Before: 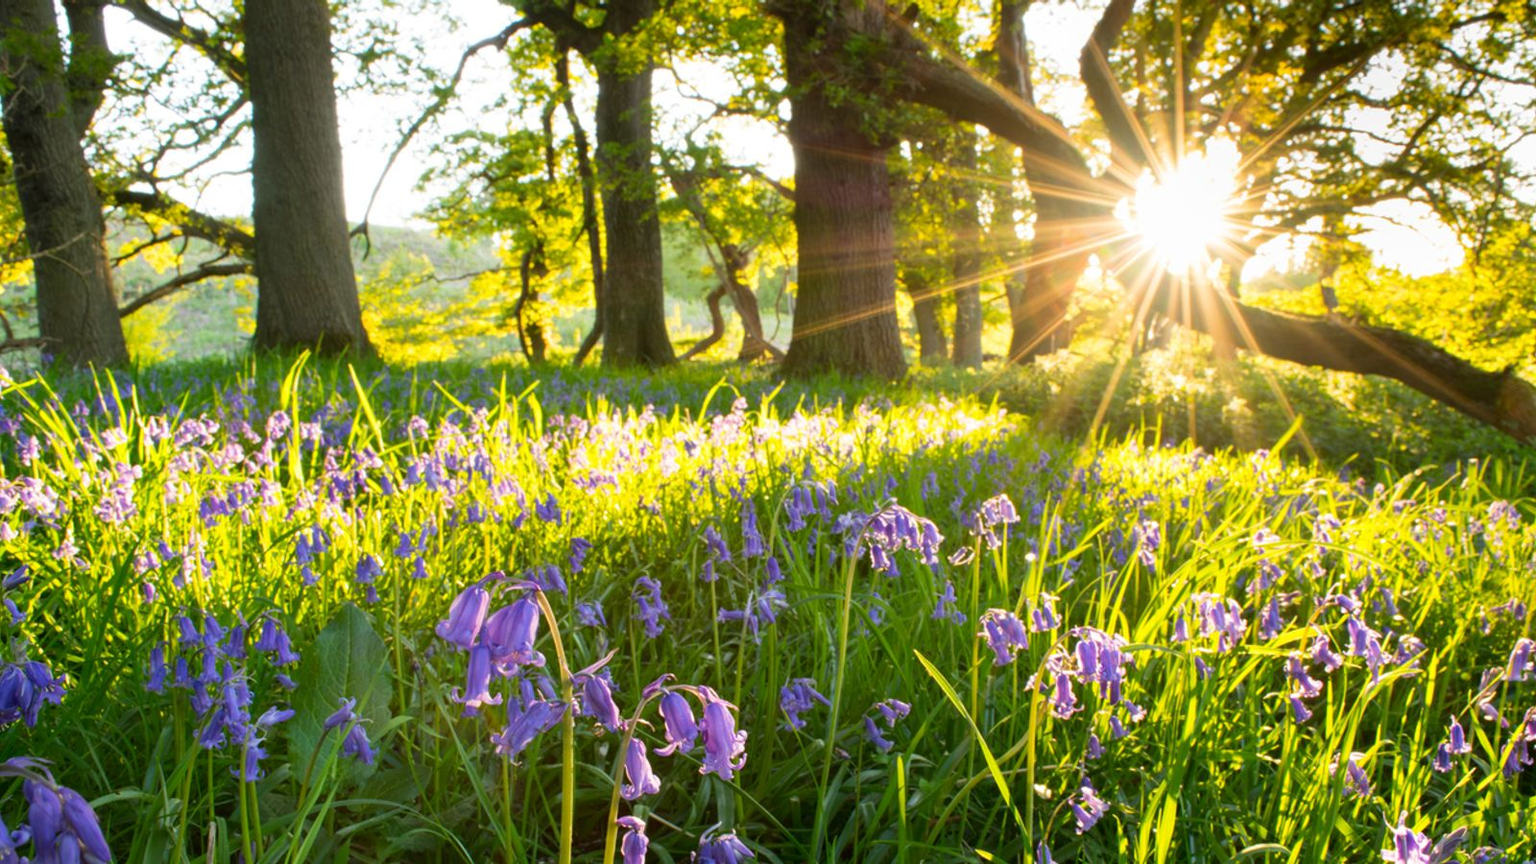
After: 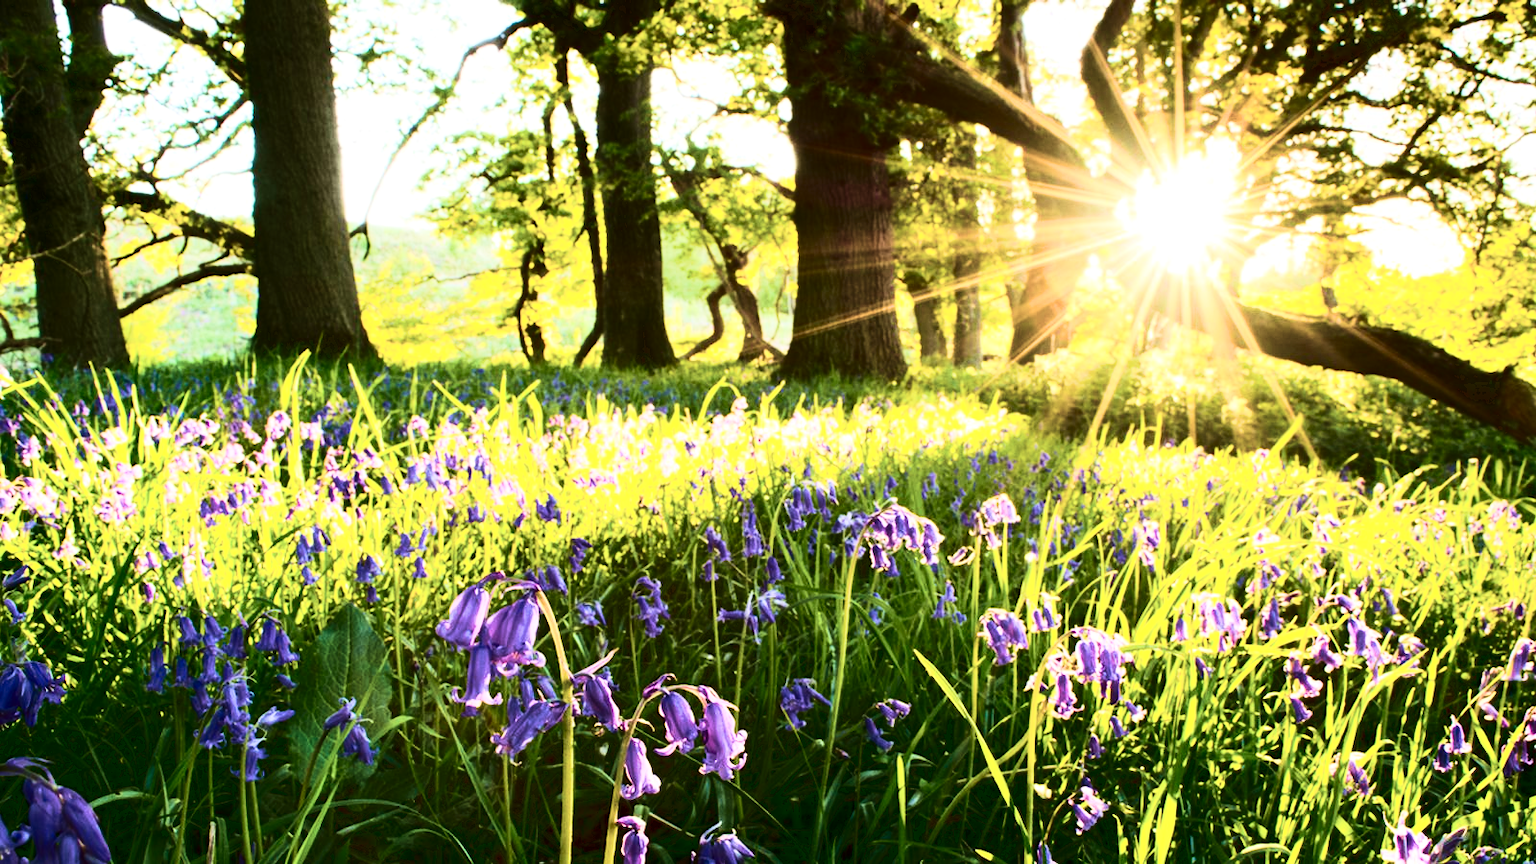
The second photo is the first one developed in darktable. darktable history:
contrast brightness saturation: contrast 0.509, saturation -0.091
exposure: exposure 0.167 EV, compensate exposure bias true, compensate highlight preservation false
velvia: strength 75%
